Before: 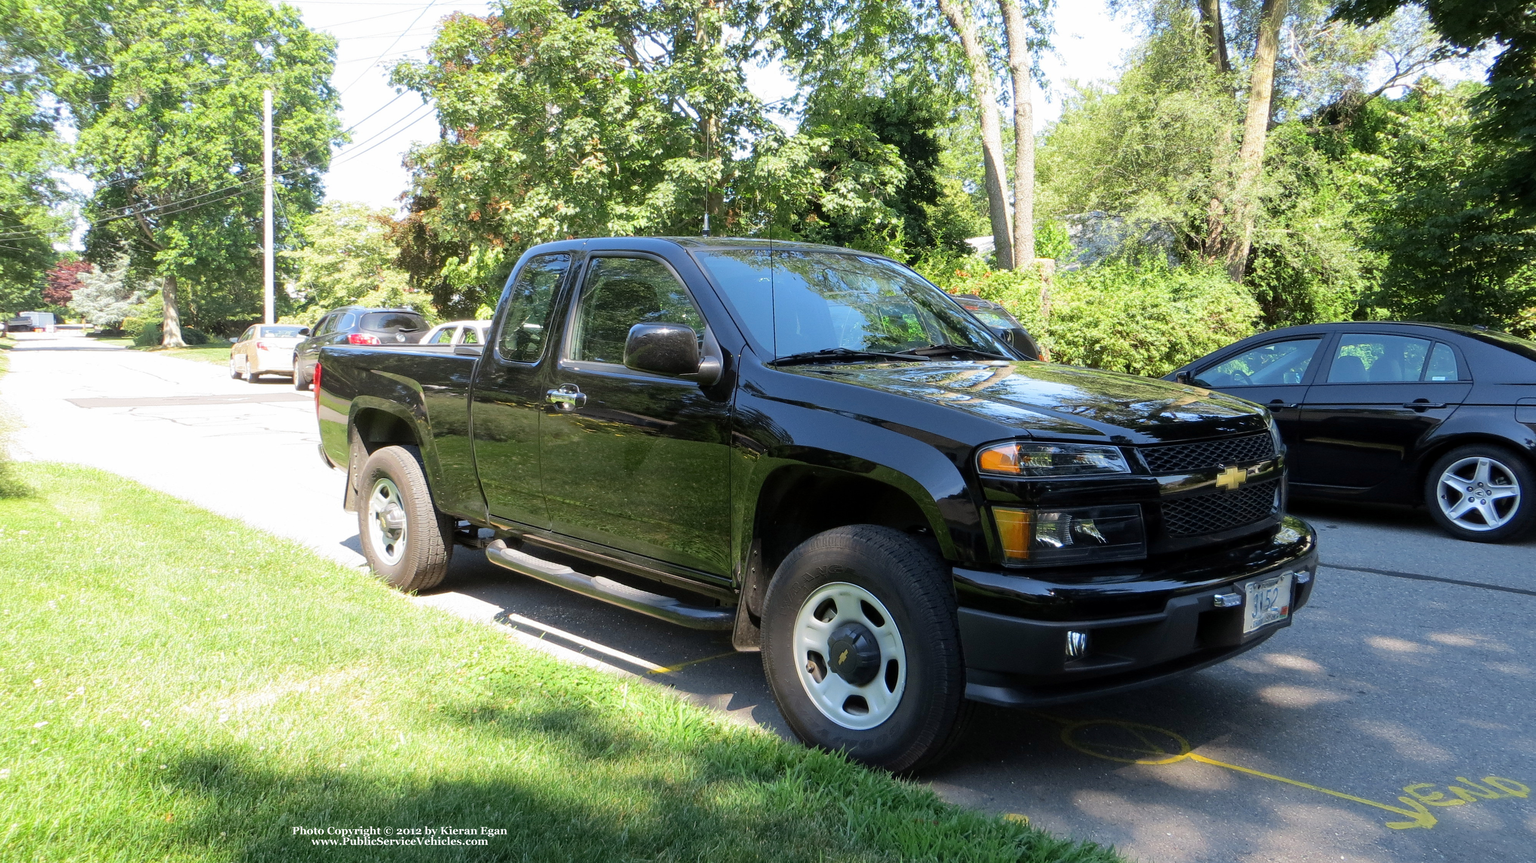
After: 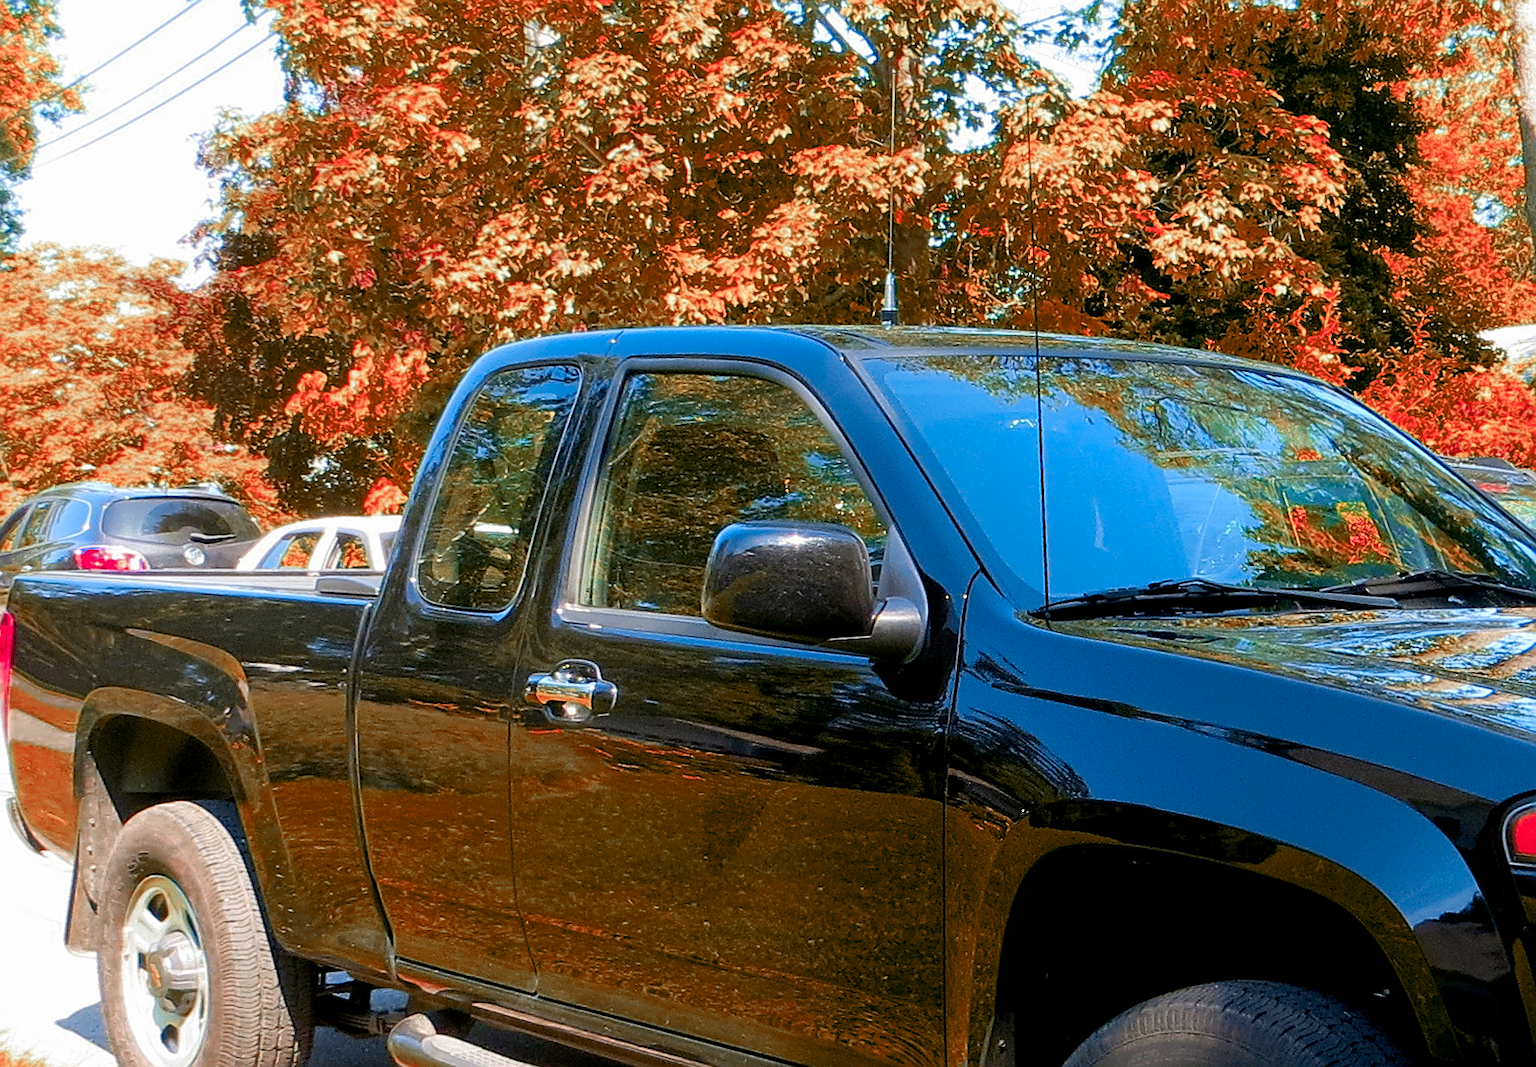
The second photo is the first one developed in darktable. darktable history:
color zones: curves: ch0 [(0.006, 0.385) (0.143, 0.563) (0.243, 0.321) (0.352, 0.464) (0.516, 0.456) (0.625, 0.5) (0.75, 0.5) (0.875, 0.5)]; ch1 [(0, 0.5) (0.134, 0.504) (0.246, 0.463) (0.421, 0.515) (0.5, 0.56) (0.625, 0.5) (0.75, 0.5) (0.875, 0.5)]; ch2 [(0, 0.5) (0.131, 0.426) (0.307, 0.289) (0.38, 0.188) (0.513, 0.216) (0.625, 0.548) (0.75, 0.468) (0.838, 0.396) (0.971, 0.311)]
crop: left 20.537%, top 10.866%, right 35.498%, bottom 34.753%
color balance rgb: global offset › luminance -0.509%, linear chroma grading › mid-tones 7.545%, perceptual saturation grading › global saturation 36.394%, perceptual saturation grading › shadows 35.373%, global vibrance 20%
sharpen: on, module defaults
